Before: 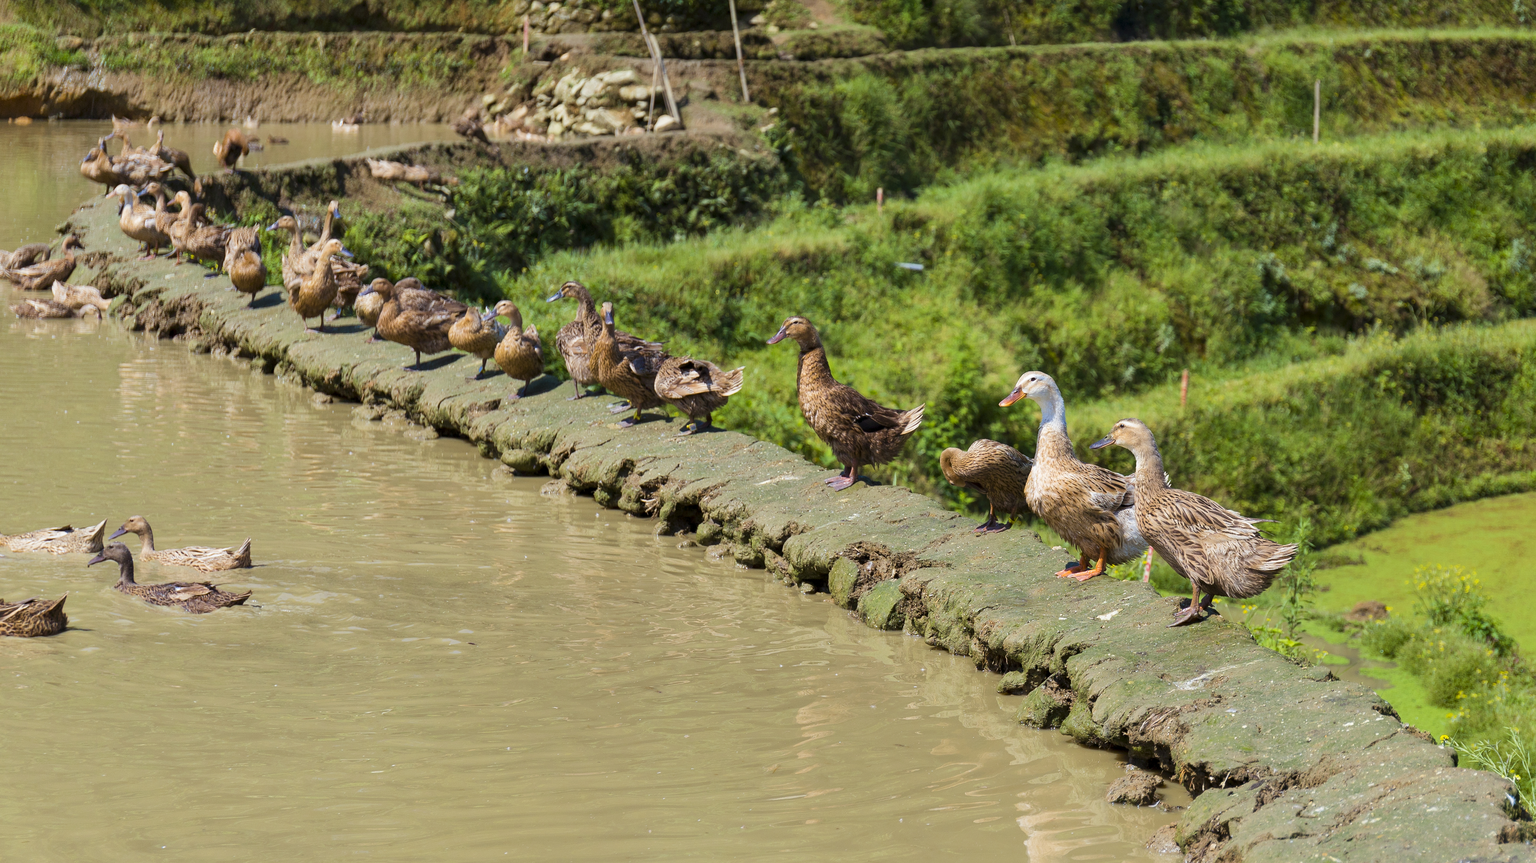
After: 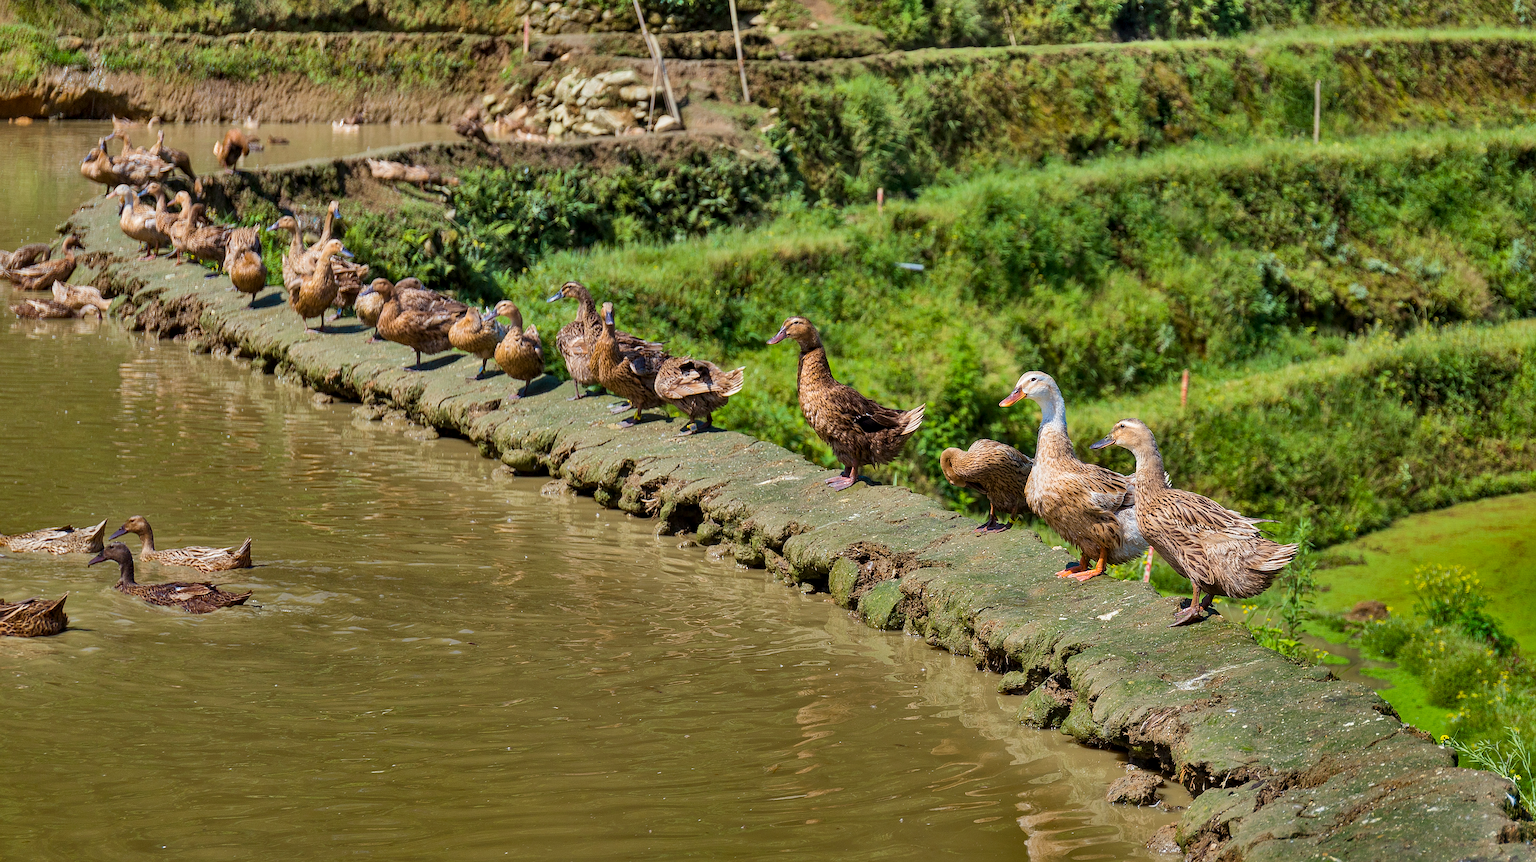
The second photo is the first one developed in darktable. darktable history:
sharpen: on, module defaults
shadows and highlights: radius 123.98, shadows 100, white point adjustment -3, highlights -100, highlights color adjustment 89.84%, soften with gaussian
local contrast: on, module defaults
